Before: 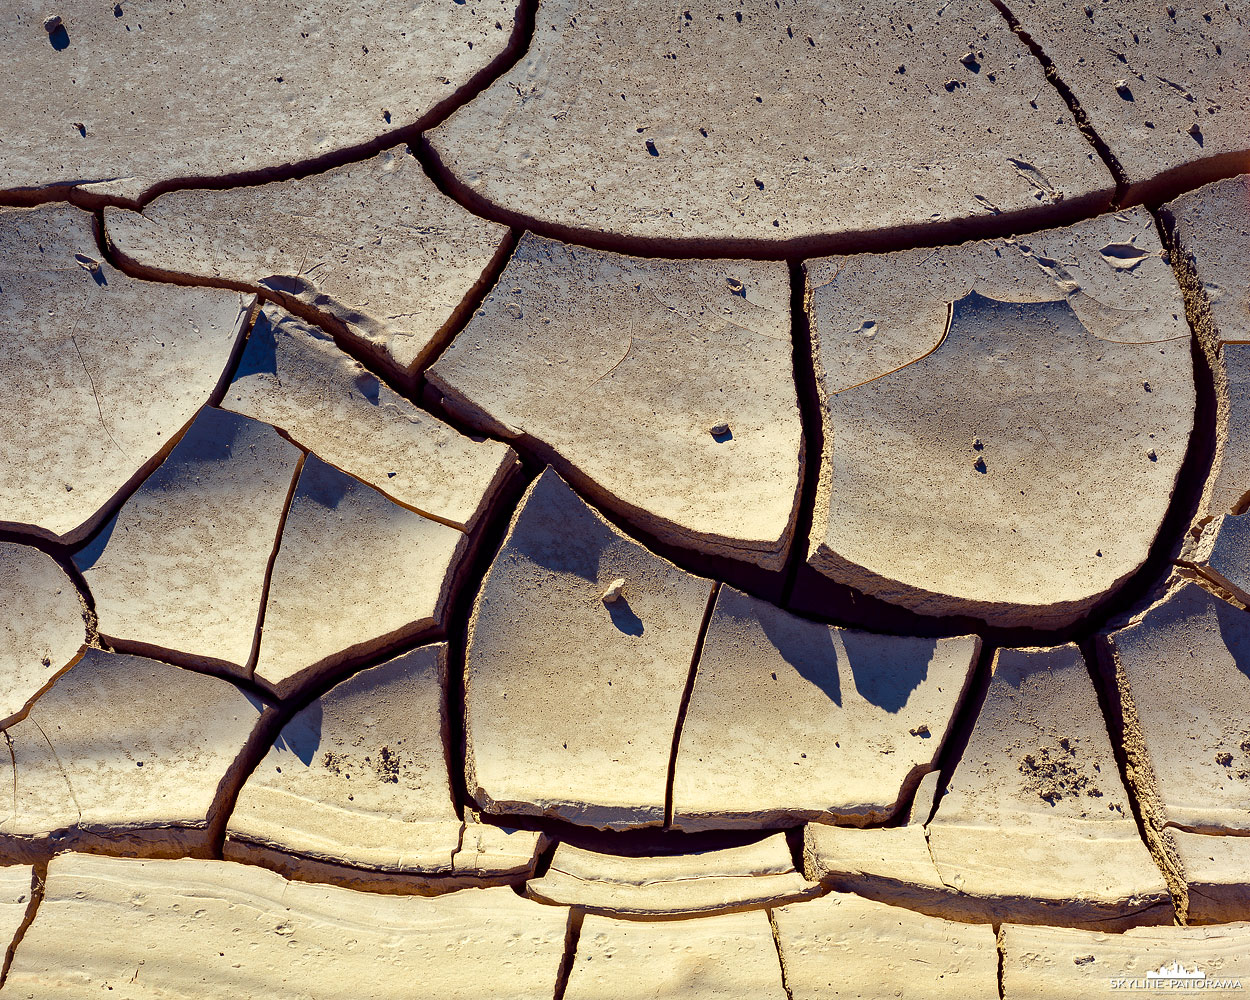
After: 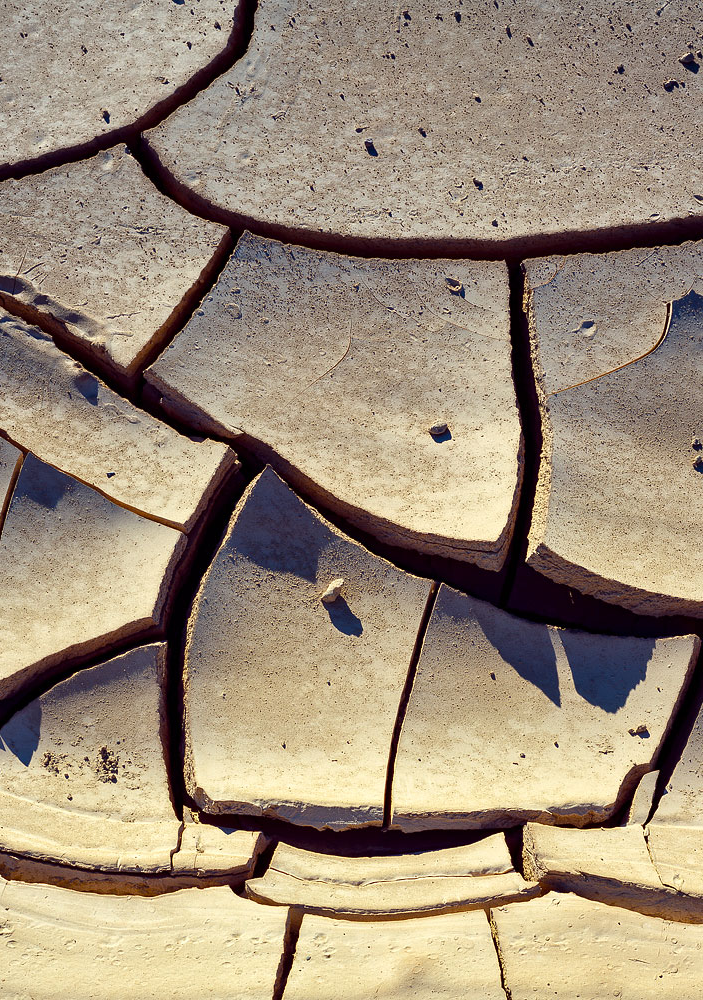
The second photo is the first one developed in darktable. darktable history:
crop and rotate: left 22.516%, right 21.234%
